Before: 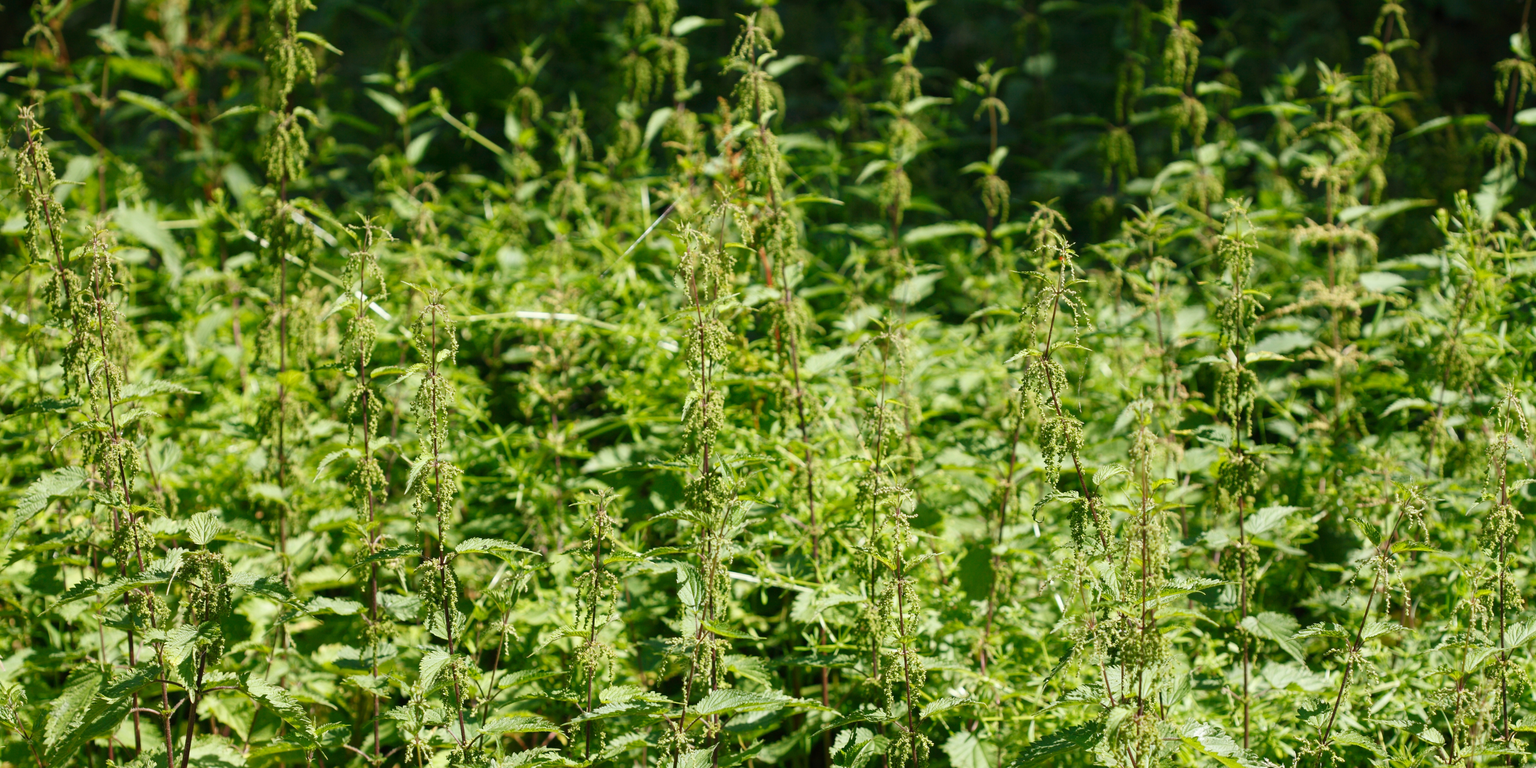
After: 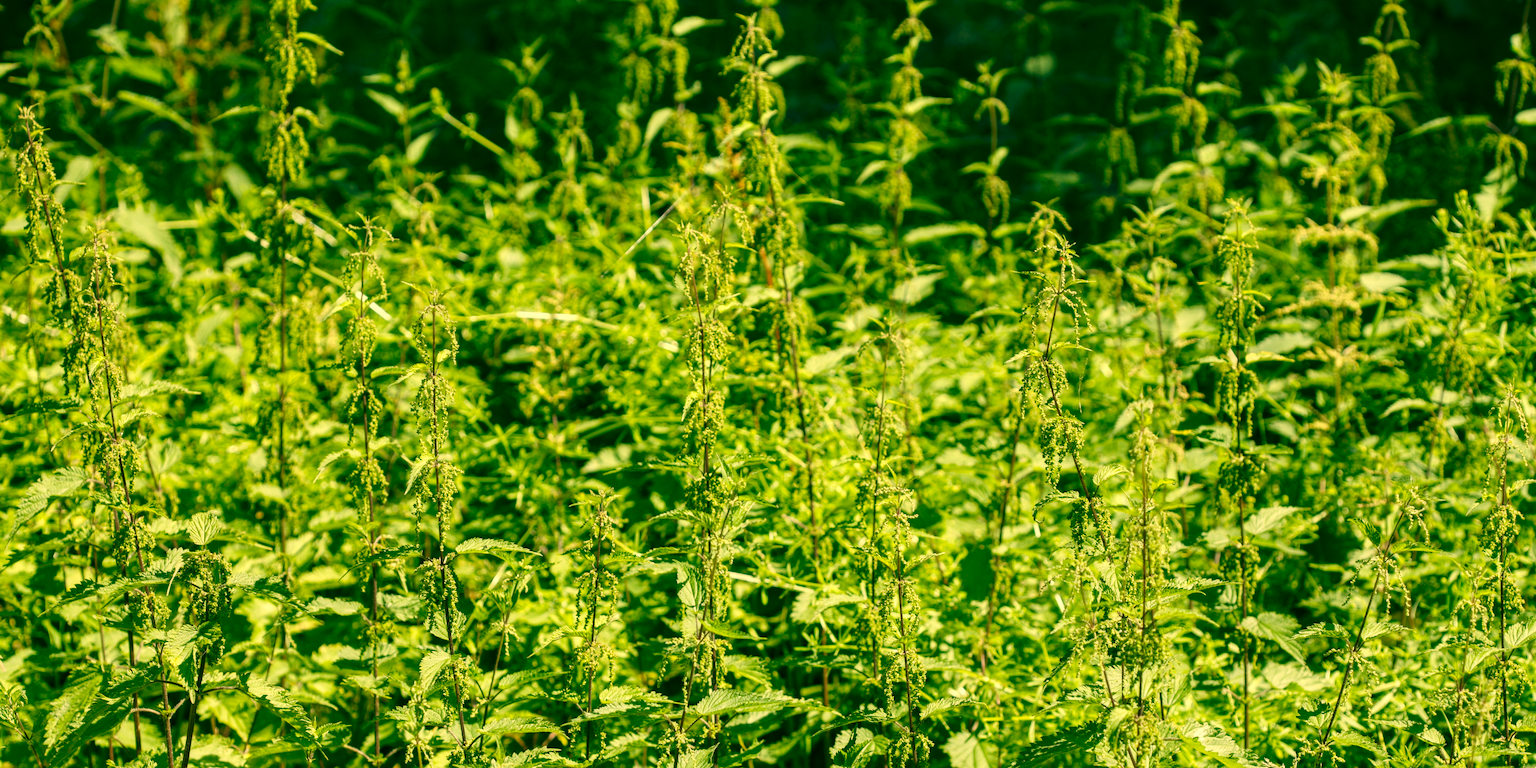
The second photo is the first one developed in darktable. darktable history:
contrast brightness saturation: contrast 0.05, brightness 0.06, saturation 0.01
local contrast: detail 130%
color correction: highlights a* 5.62, highlights b* 33.57, shadows a* -25.86, shadows b* 4.02
